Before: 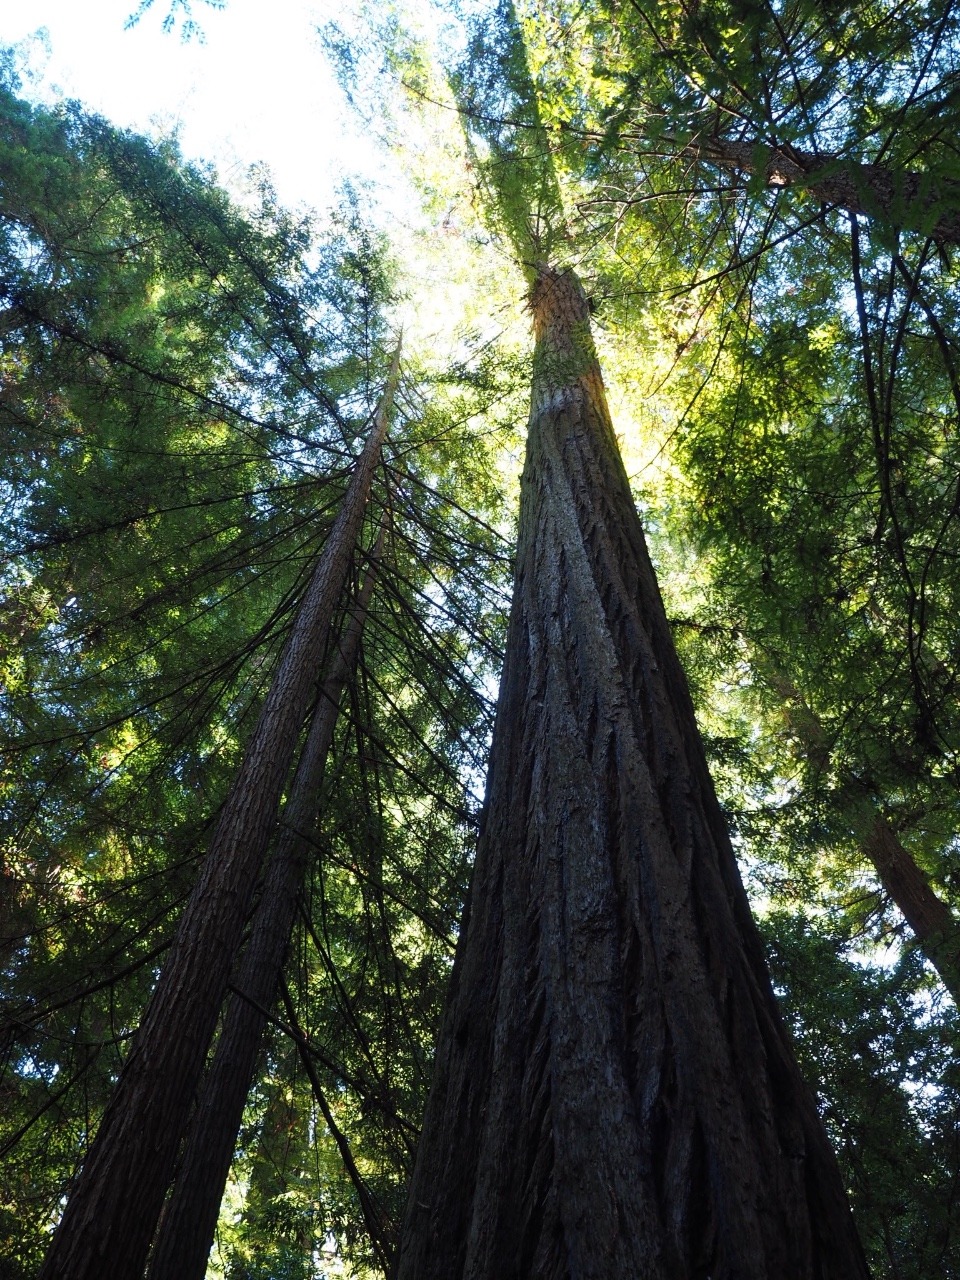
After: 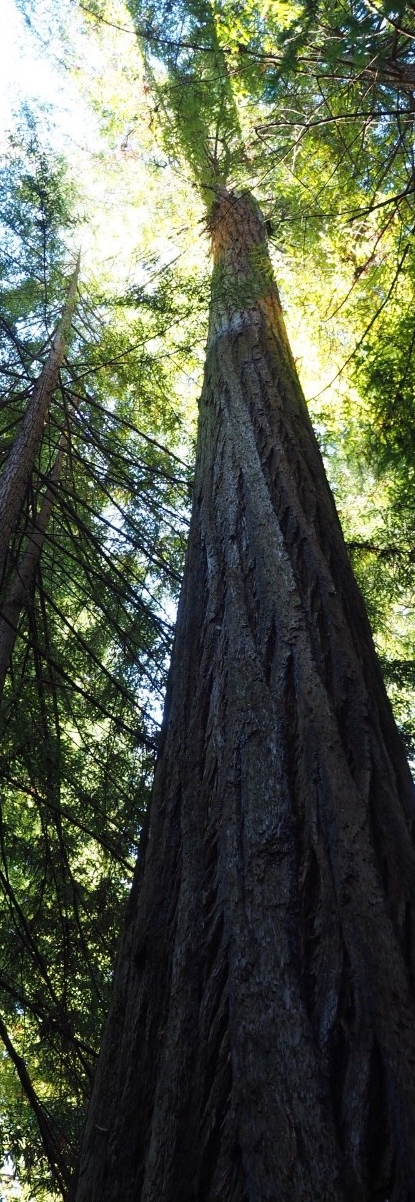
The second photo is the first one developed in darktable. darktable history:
crop: left 33.592%, top 6.067%, right 23.098%
